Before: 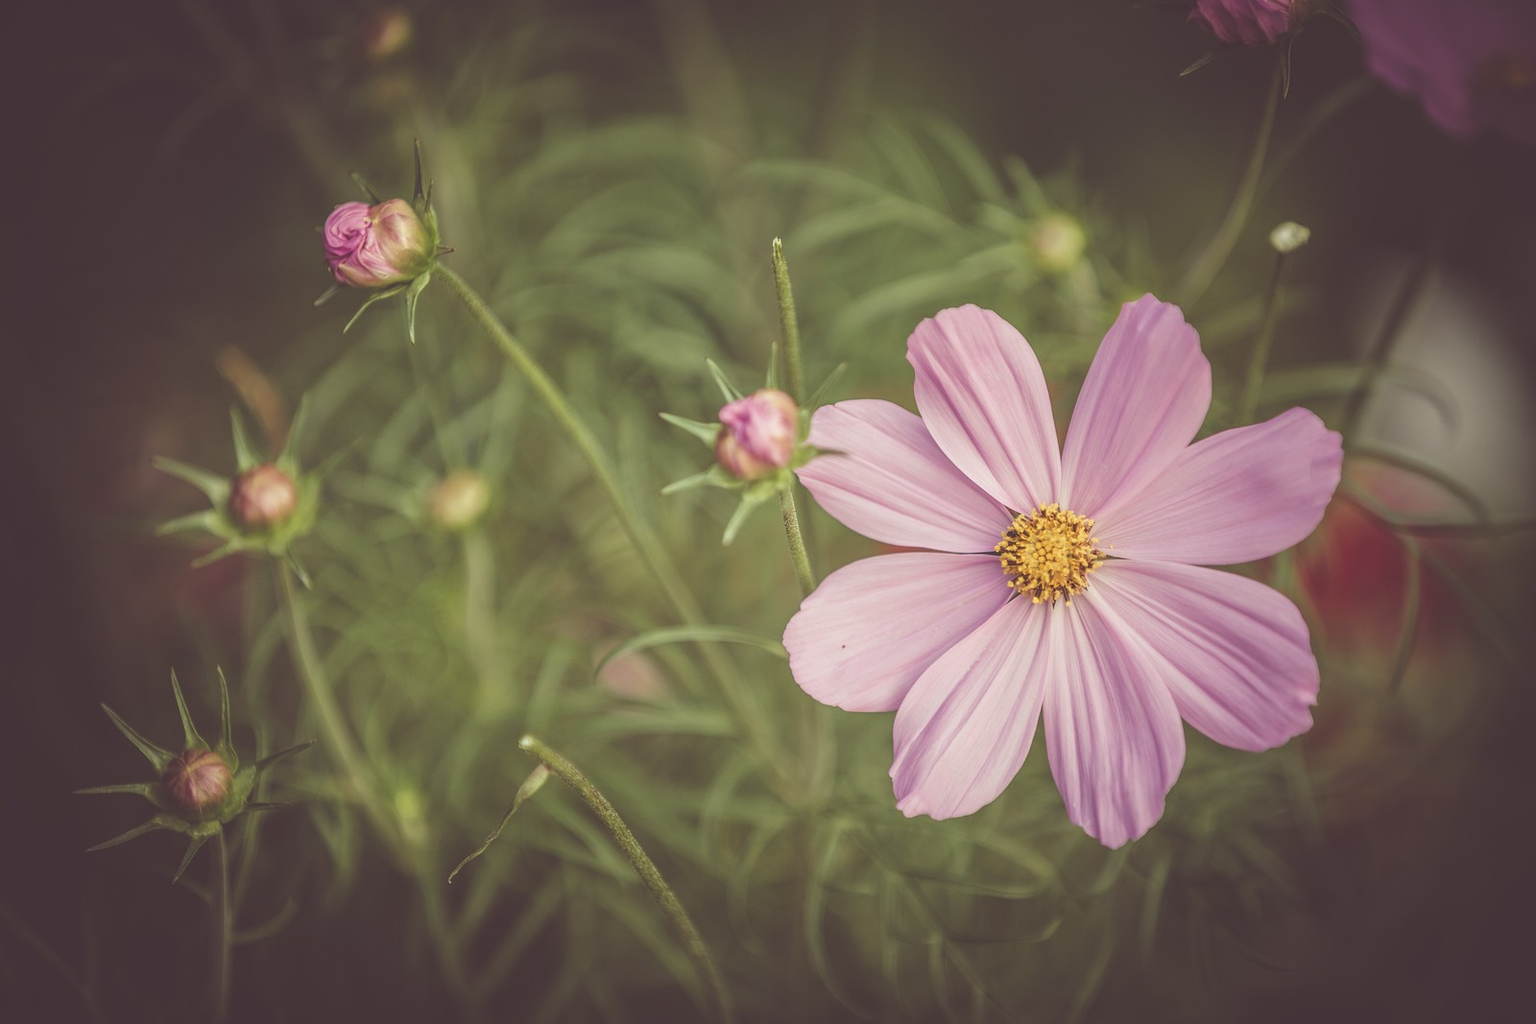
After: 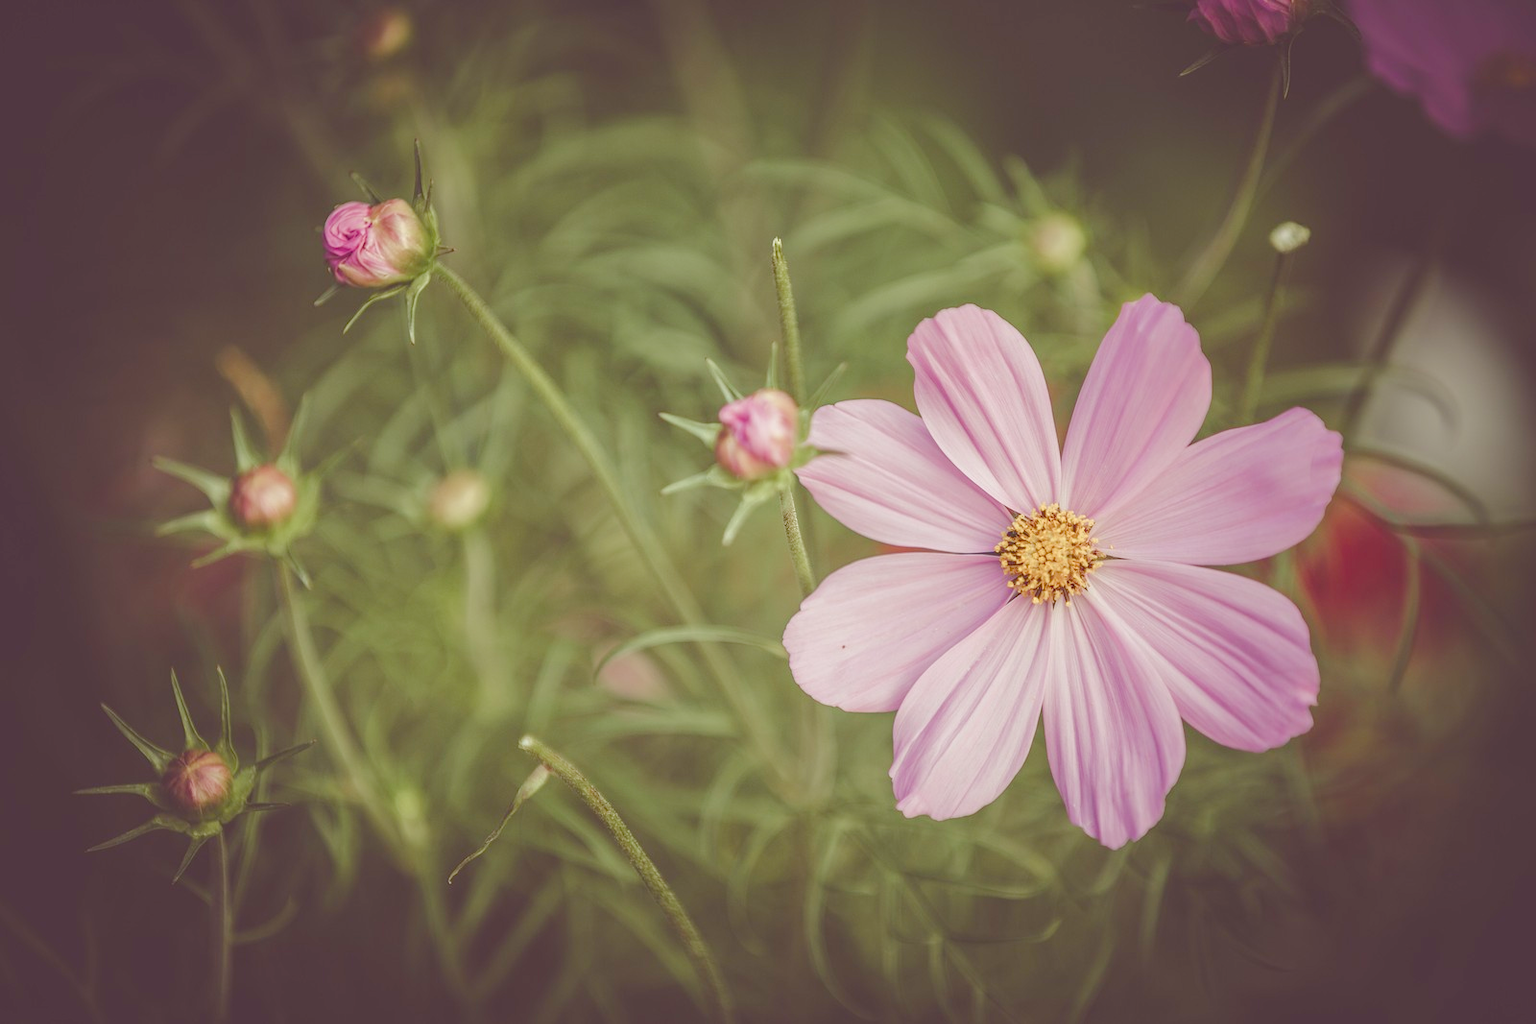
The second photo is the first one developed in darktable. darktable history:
color balance rgb: perceptual saturation grading › global saturation 20%, perceptual saturation grading › highlights -50.364%, perceptual saturation grading › shadows 31.133%, perceptual brilliance grading › mid-tones 10.522%, perceptual brilliance grading › shadows 15.117%
